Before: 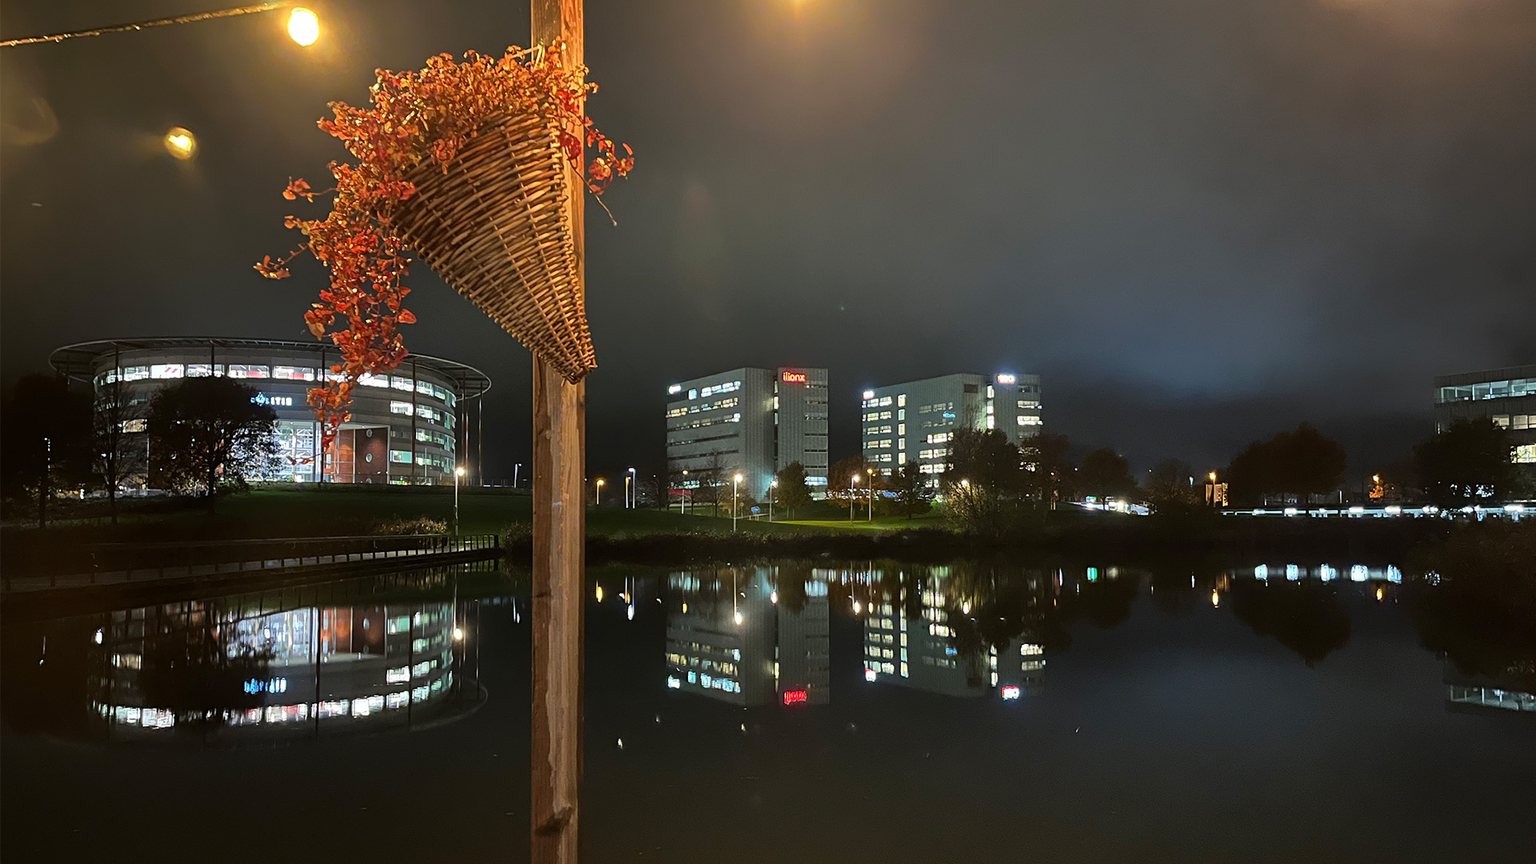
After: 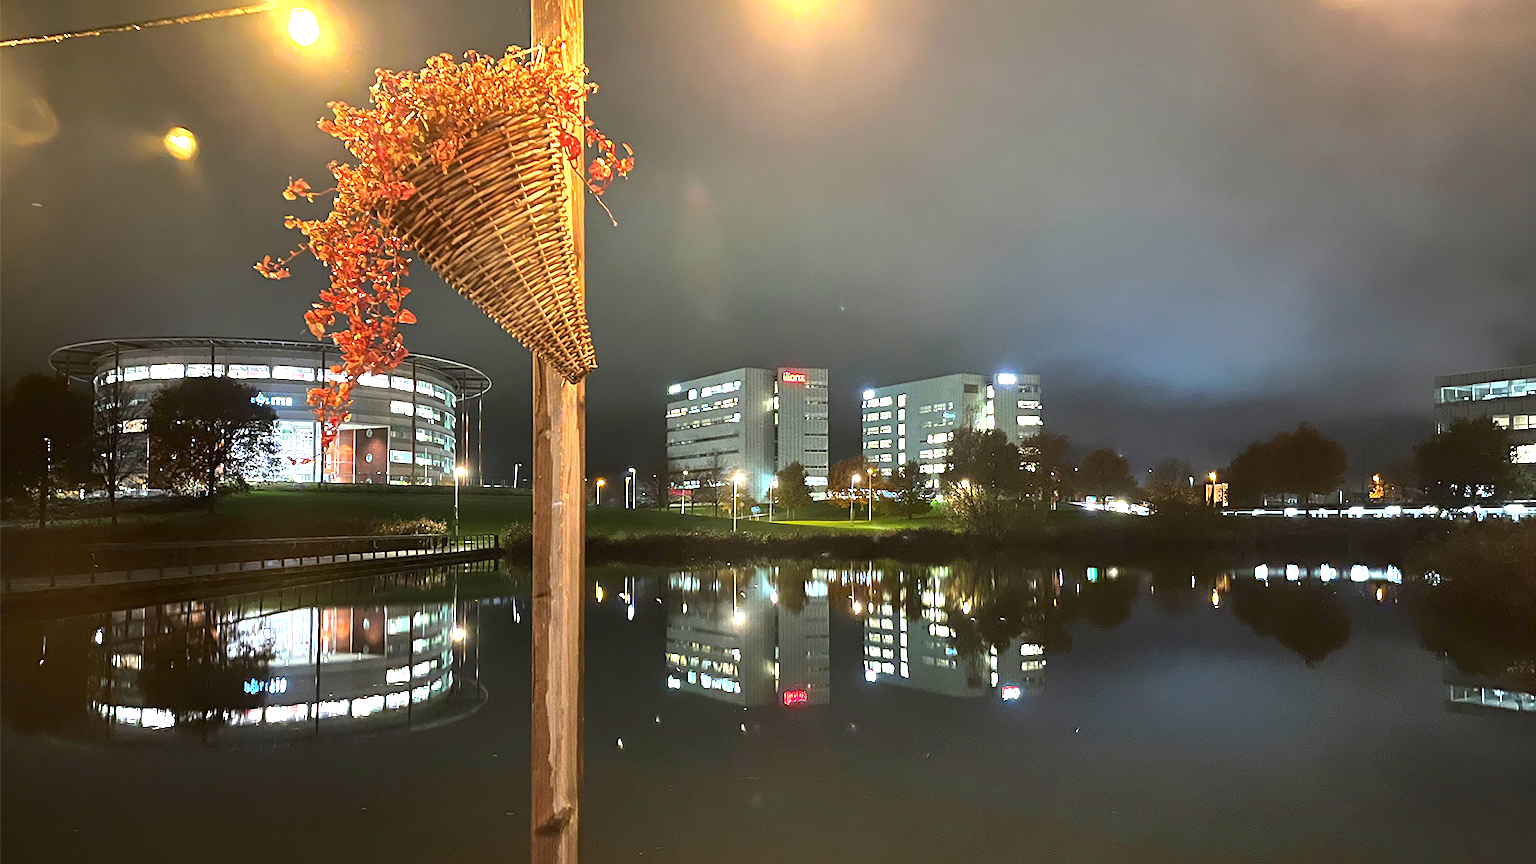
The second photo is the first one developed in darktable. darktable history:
exposure: exposure 1.503 EV, compensate exposure bias true, compensate highlight preservation false
